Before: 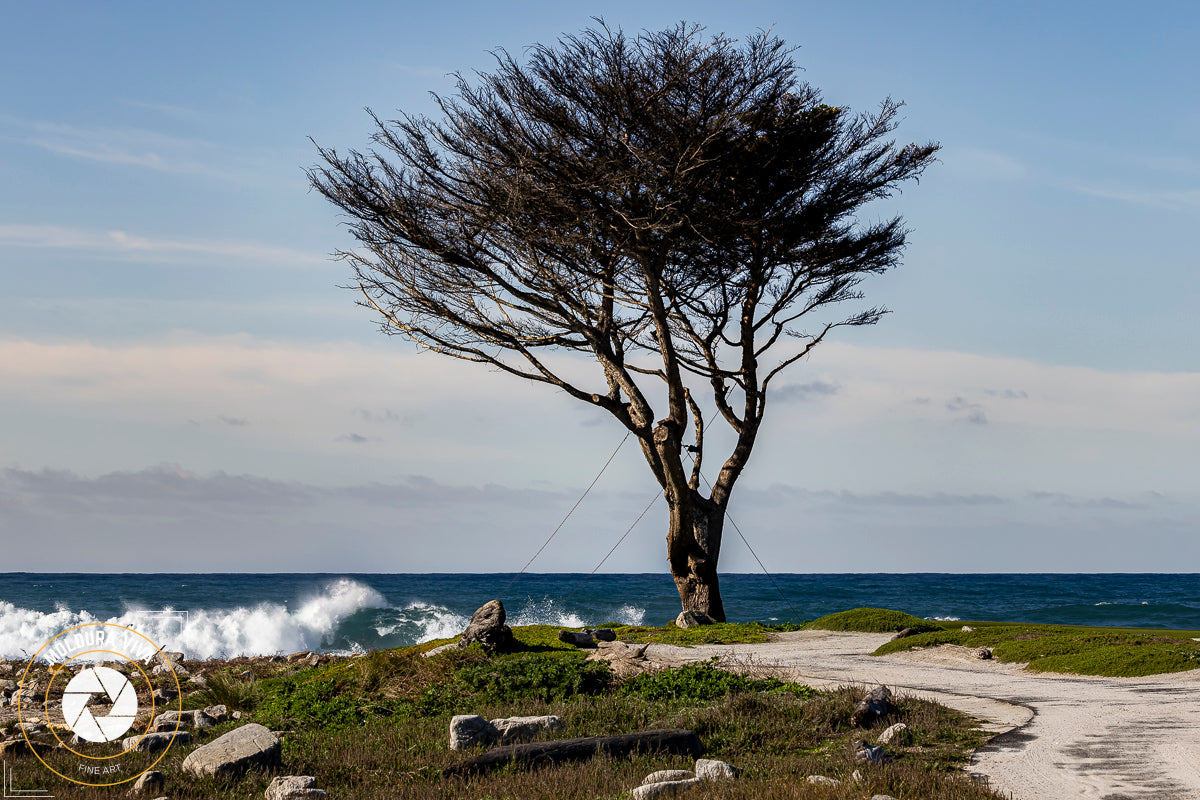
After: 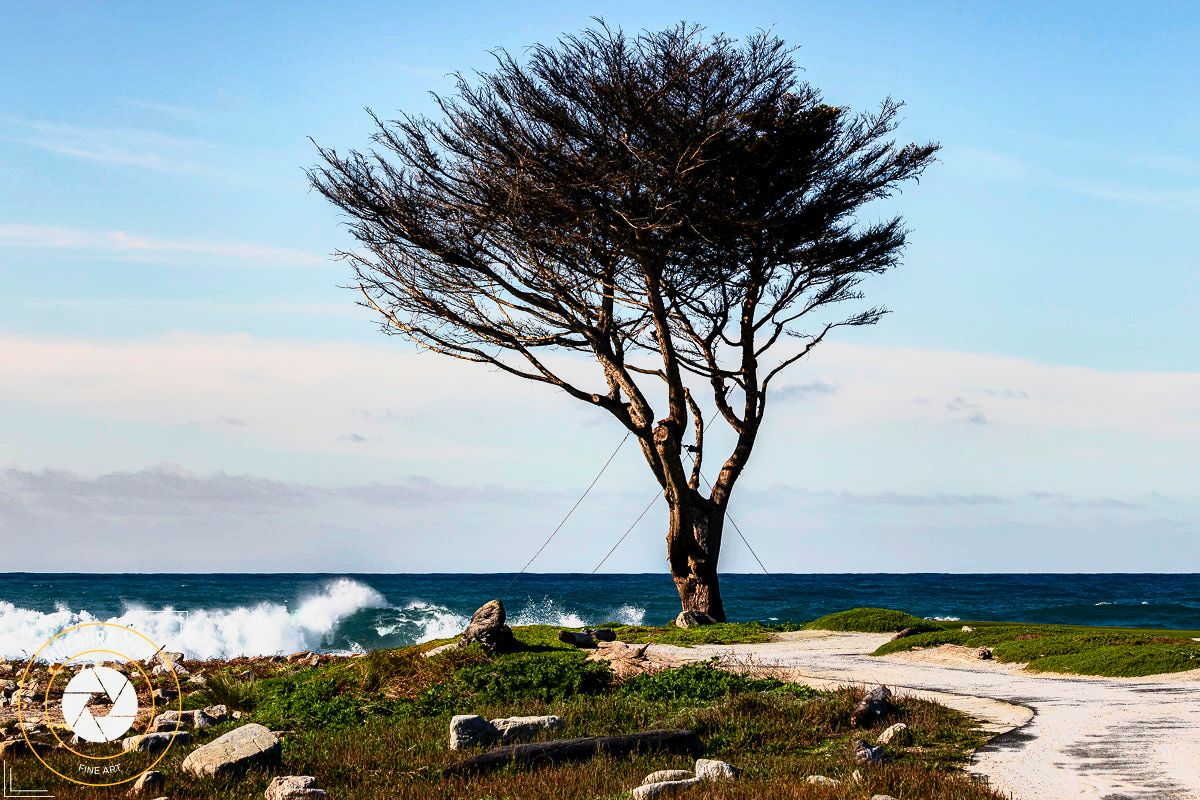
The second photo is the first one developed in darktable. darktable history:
tone curve: curves: ch0 [(0, 0) (0.046, 0.031) (0.163, 0.114) (0.391, 0.432) (0.488, 0.561) (0.695, 0.839) (0.785, 0.904) (1, 0.965)]; ch1 [(0, 0) (0.248, 0.252) (0.427, 0.412) (0.482, 0.462) (0.499, 0.497) (0.518, 0.52) (0.535, 0.577) (0.585, 0.623) (0.679, 0.743) (0.788, 0.809) (1, 1)]; ch2 [(0, 0) (0.313, 0.262) (0.427, 0.417) (0.473, 0.47) (0.503, 0.503) (0.523, 0.515) (0.557, 0.596) (0.598, 0.646) (0.708, 0.771) (1, 1)], color space Lab, independent channels, preserve colors none
